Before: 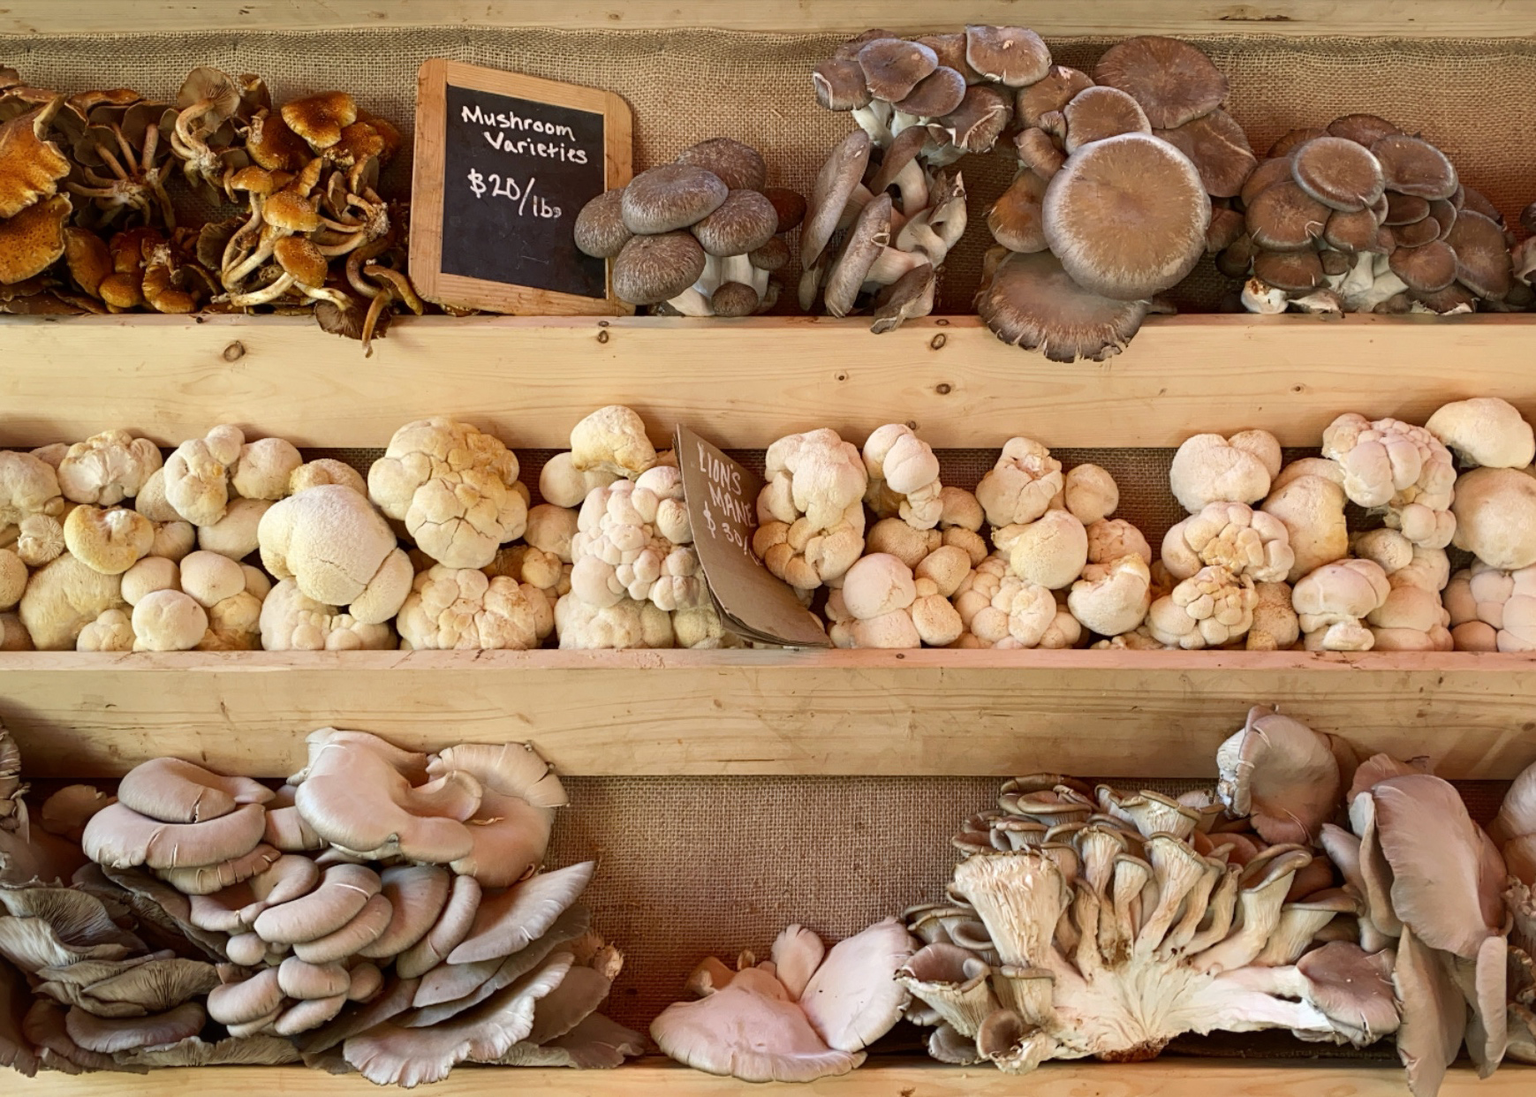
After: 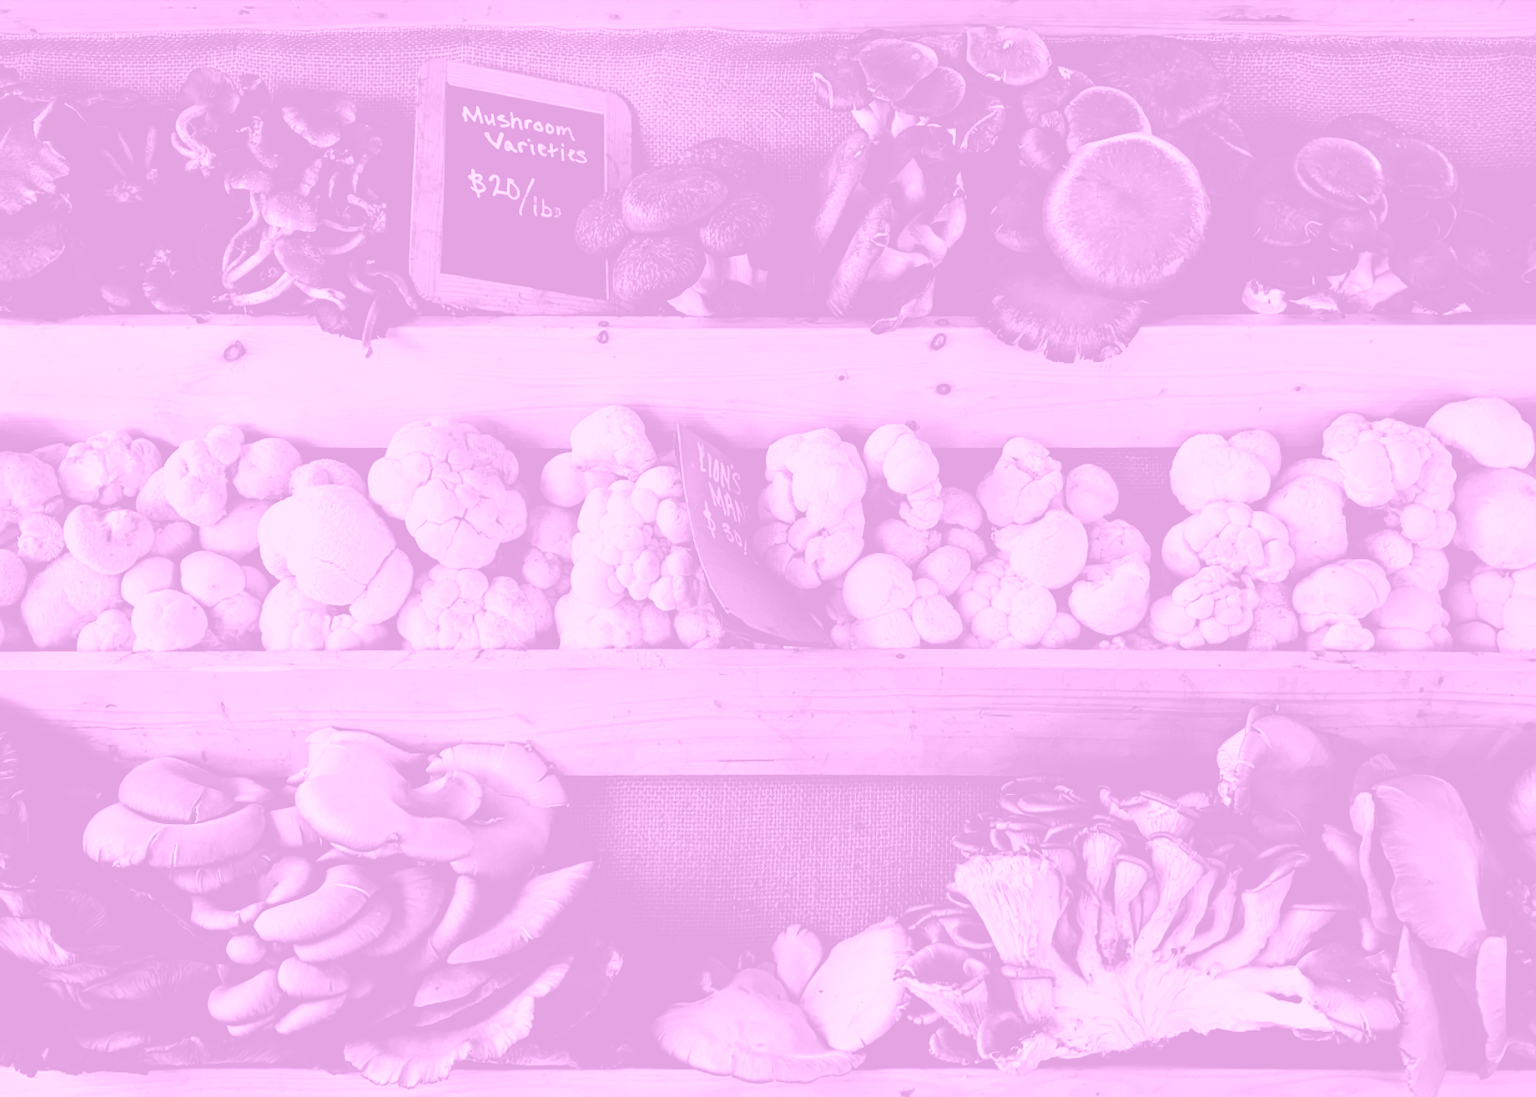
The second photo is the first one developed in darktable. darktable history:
base curve: curves: ch0 [(0, 0.036) (0.083, 0.04) (0.804, 1)], preserve colors none
contrast brightness saturation: contrast 0.05
colorize: hue 331.2°, saturation 75%, source mix 30.28%, lightness 70.52%, version 1
